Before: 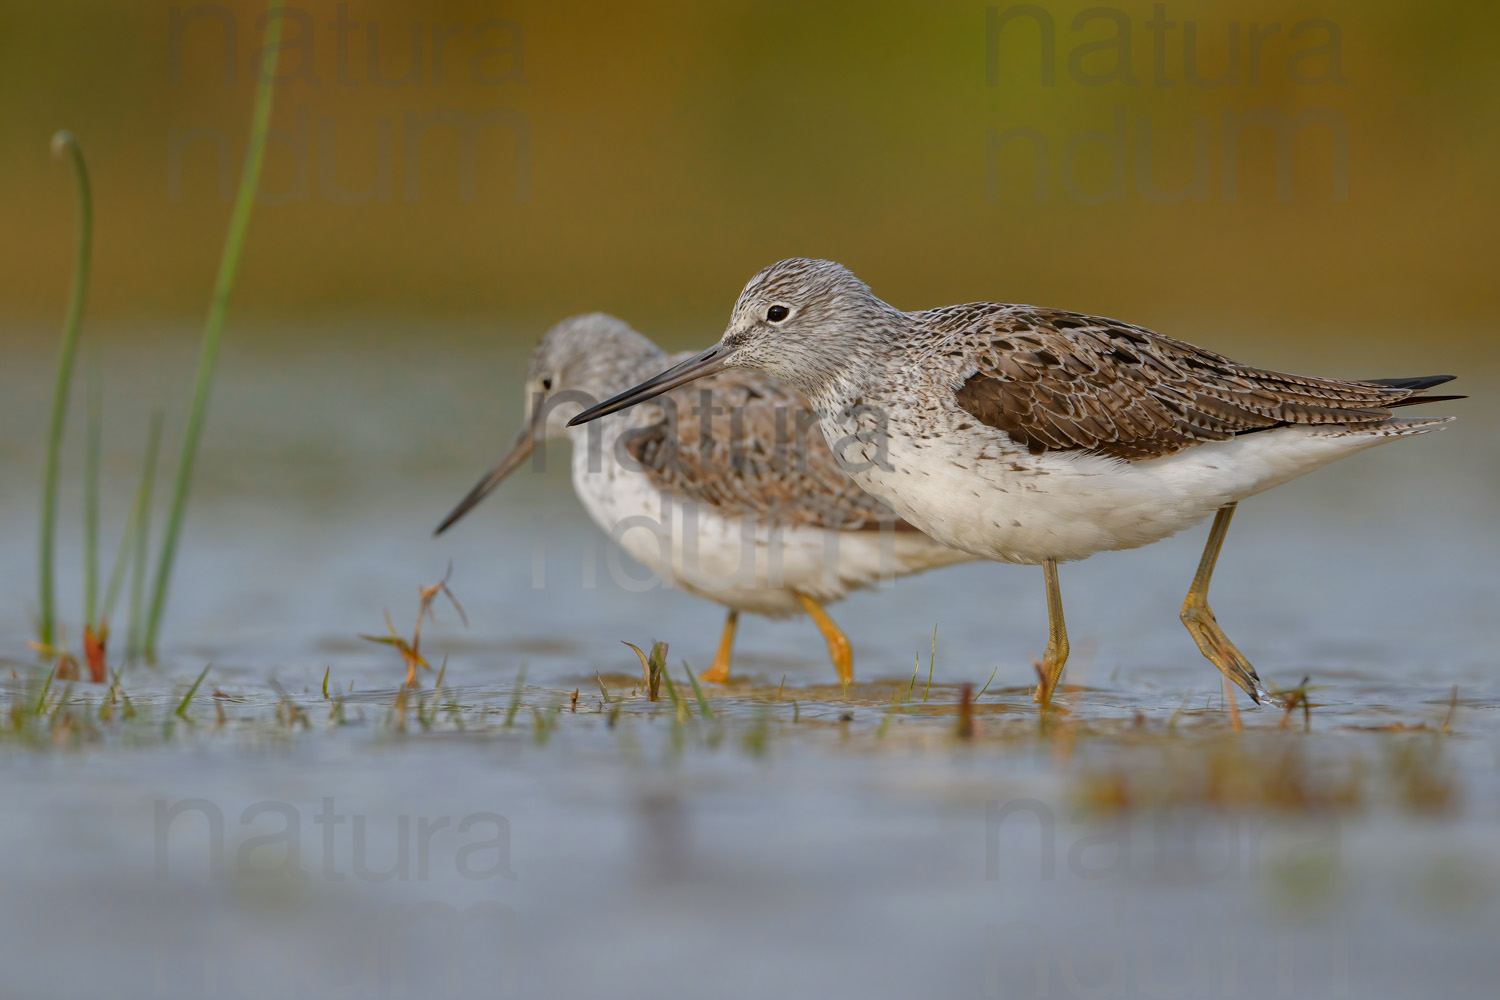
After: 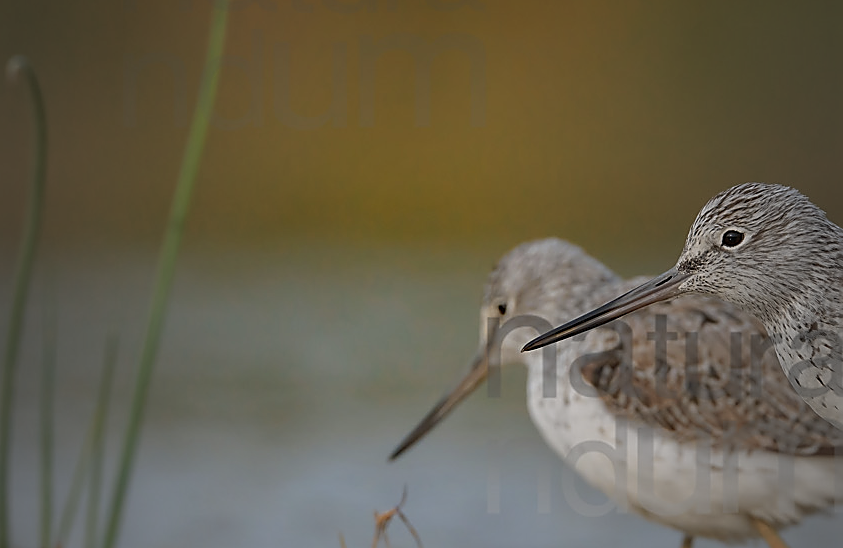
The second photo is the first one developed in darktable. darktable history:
vignetting: fall-off start 19.13%, fall-off radius 137.31%, width/height ratio 0.622, shape 0.581
shadows and highlights: on, module defaults
crop and rotate: left 3.025%, top 7.577%, right 40.723%, bottom 37.532%
sharpen: radius 1.394, amount 1.261, threshold 0.61
